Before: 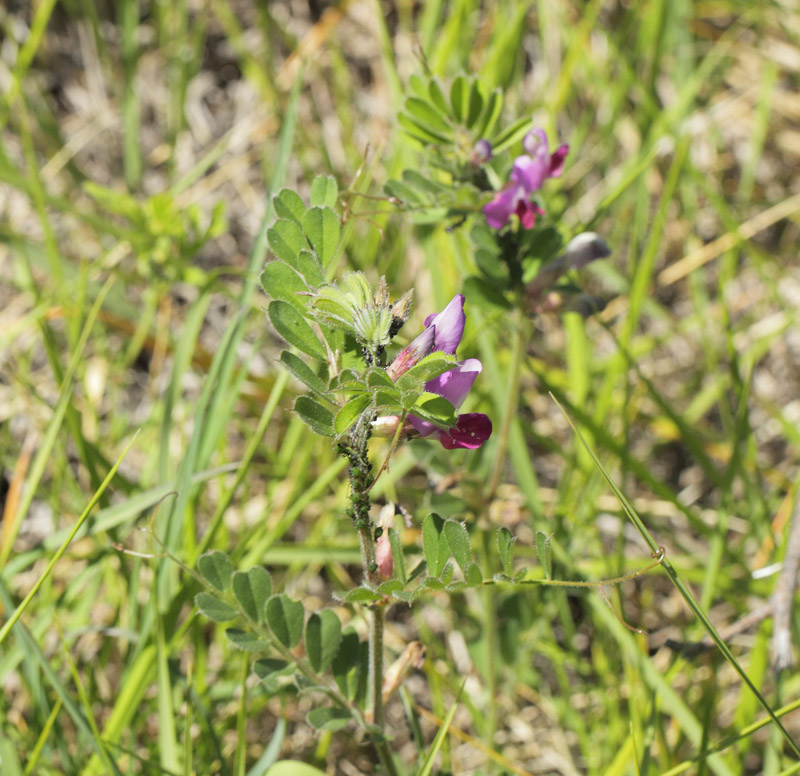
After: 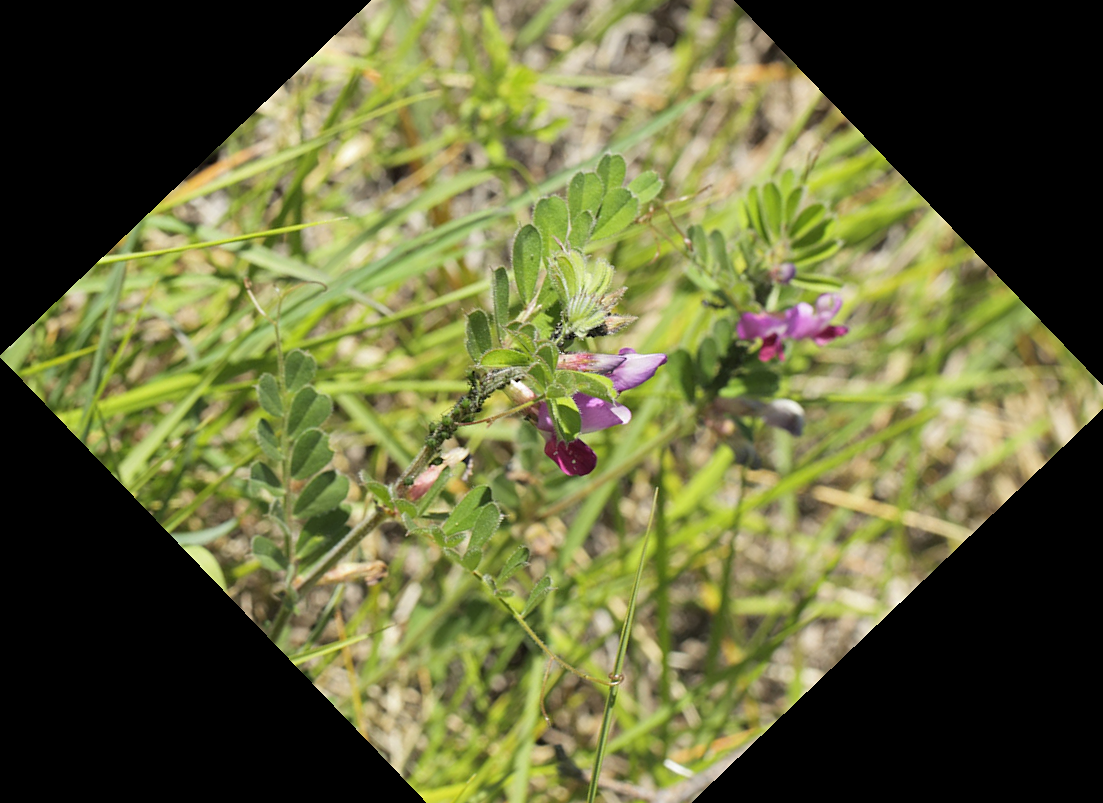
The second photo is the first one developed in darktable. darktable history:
crop and rotate: angle -46.26°, top 16.234%, right 0.912%, bottom 11.704%
sharpen: amount 0.2
